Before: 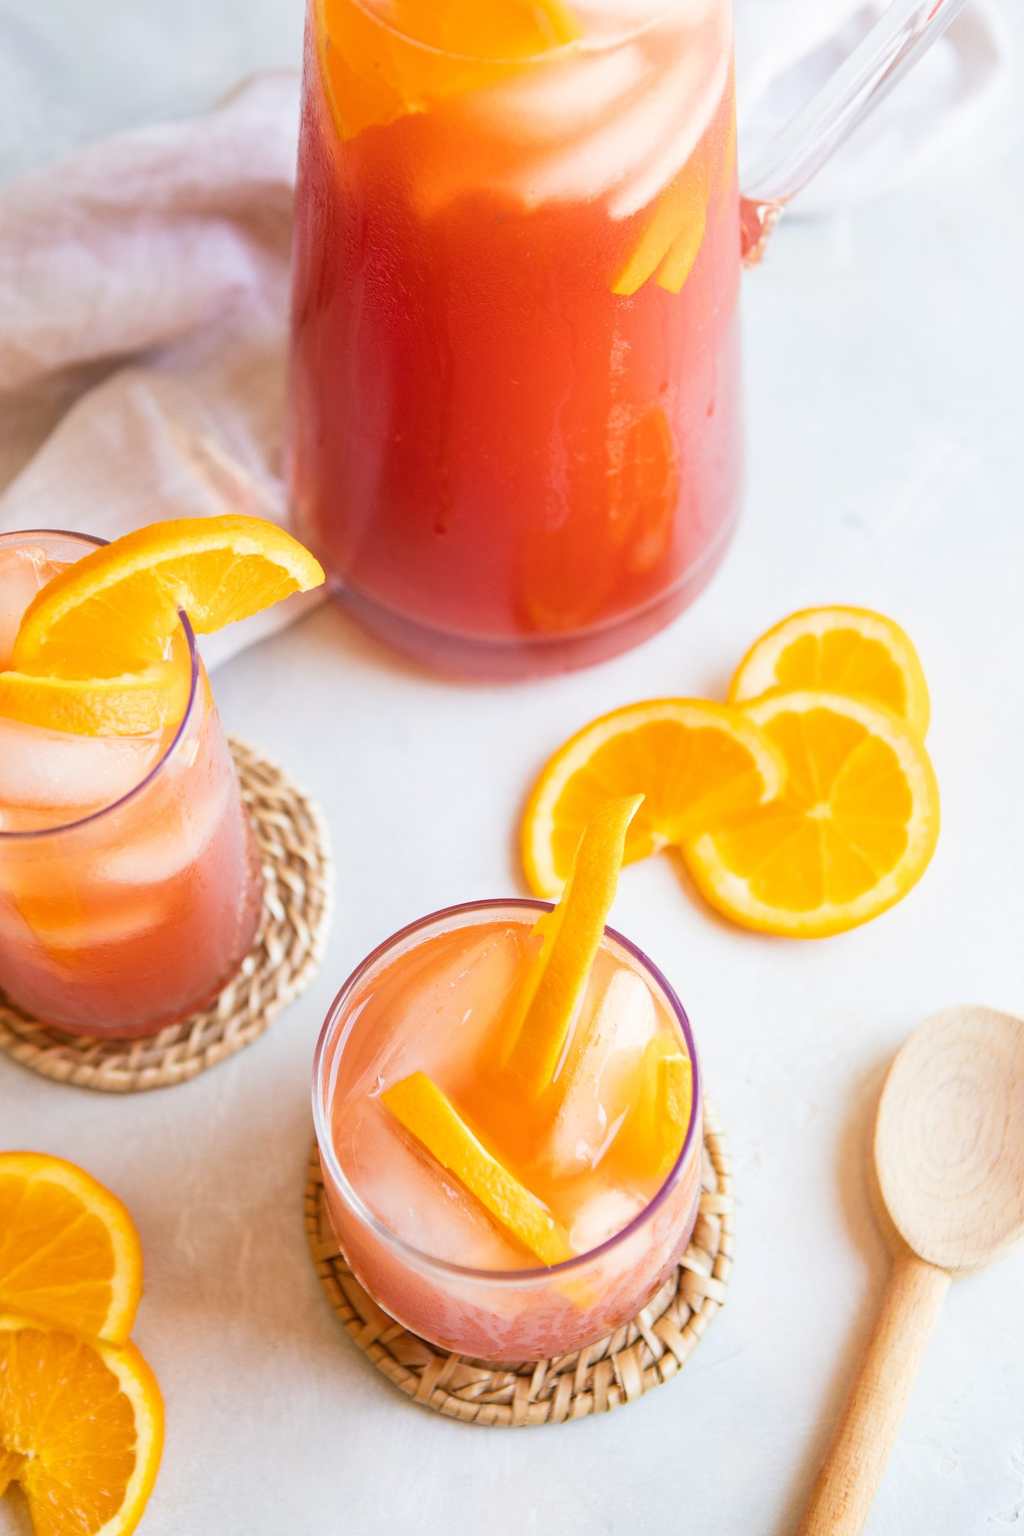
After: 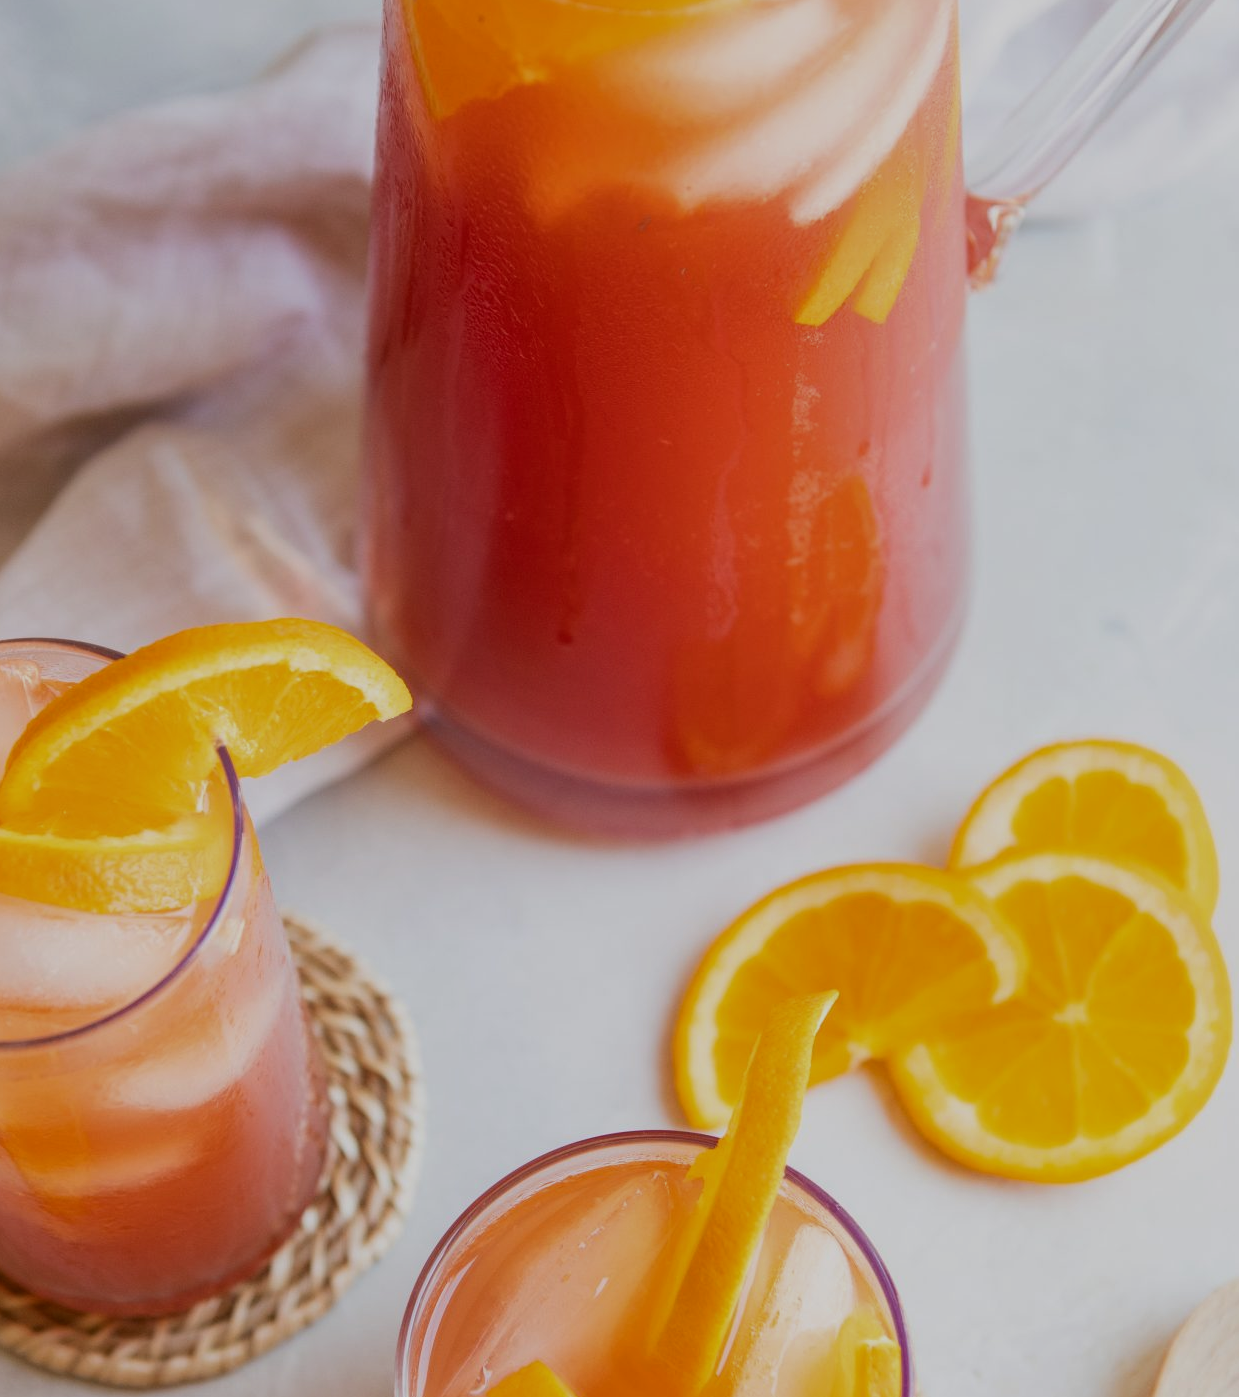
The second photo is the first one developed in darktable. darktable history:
crop: left 1.592%, top 3.354%, right 7.619%, bottom 28.429%
exposure: black level correction 0, exposure -0.736 EV, compensate highlight preservation false
local contrast: highlights 100%, shadows 99%, detail 119%, midtone range 0.2
